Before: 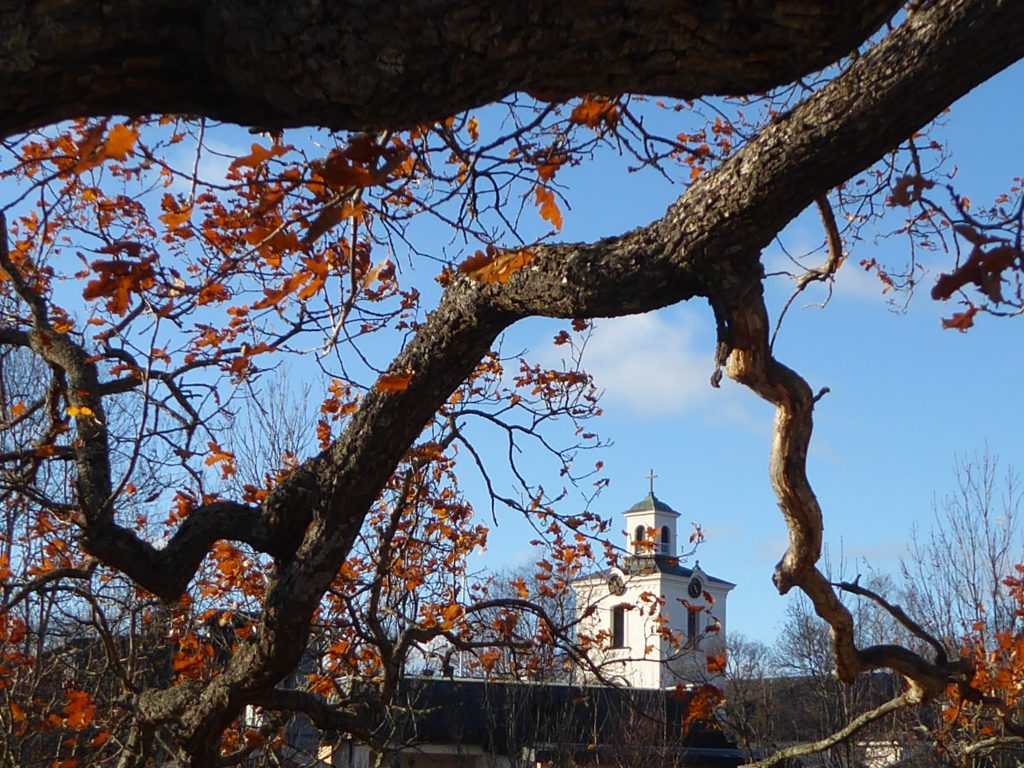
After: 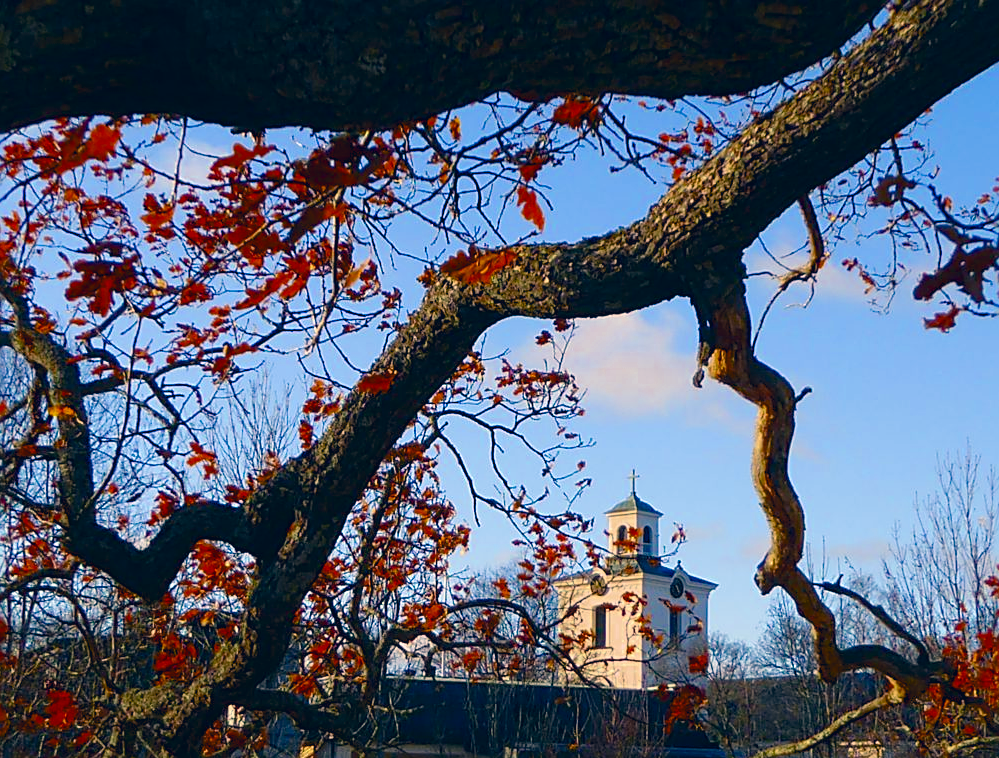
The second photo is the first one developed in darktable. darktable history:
sharpen: on, module defaults
color zones: curves: ch0 [(0.11, 0.396) (0.195, 0.36) (0.25, 0.5) (0.303, 0.412) (0.357, 0.544) (0.75, 0.5) (0.967, 0.328)]; ch1 [(0, 0.468) (0.112, 0.512) (0.202, 0.6) (0.25, 0.5) (0.307, 0.352) (0.357, 0.544) (0.75, 0.5) (0.963, 0.524)]
tone curve: color space Lab, independent channels, preserve colors none
color correction: highlights a* 10.32, highlights b* 14.66, shadows a* -9.59, shadows b* -15.02
crop and rotate: left 1.774%, right 0.633%, bottom 1.28%
color balance rgb: perceptual saturation grading › global saturation 35%, perceptual saturation grading › highlights -30%, perceptual saturation grading › shadows 35%, perceptual brilliance grading › global brilliance 3%, perceptual brilliance grading › highlights -3%, perceptual brilliance grading › shadows 3%
contrast brightness saturation: contrast 0.04, saturation 0.16
